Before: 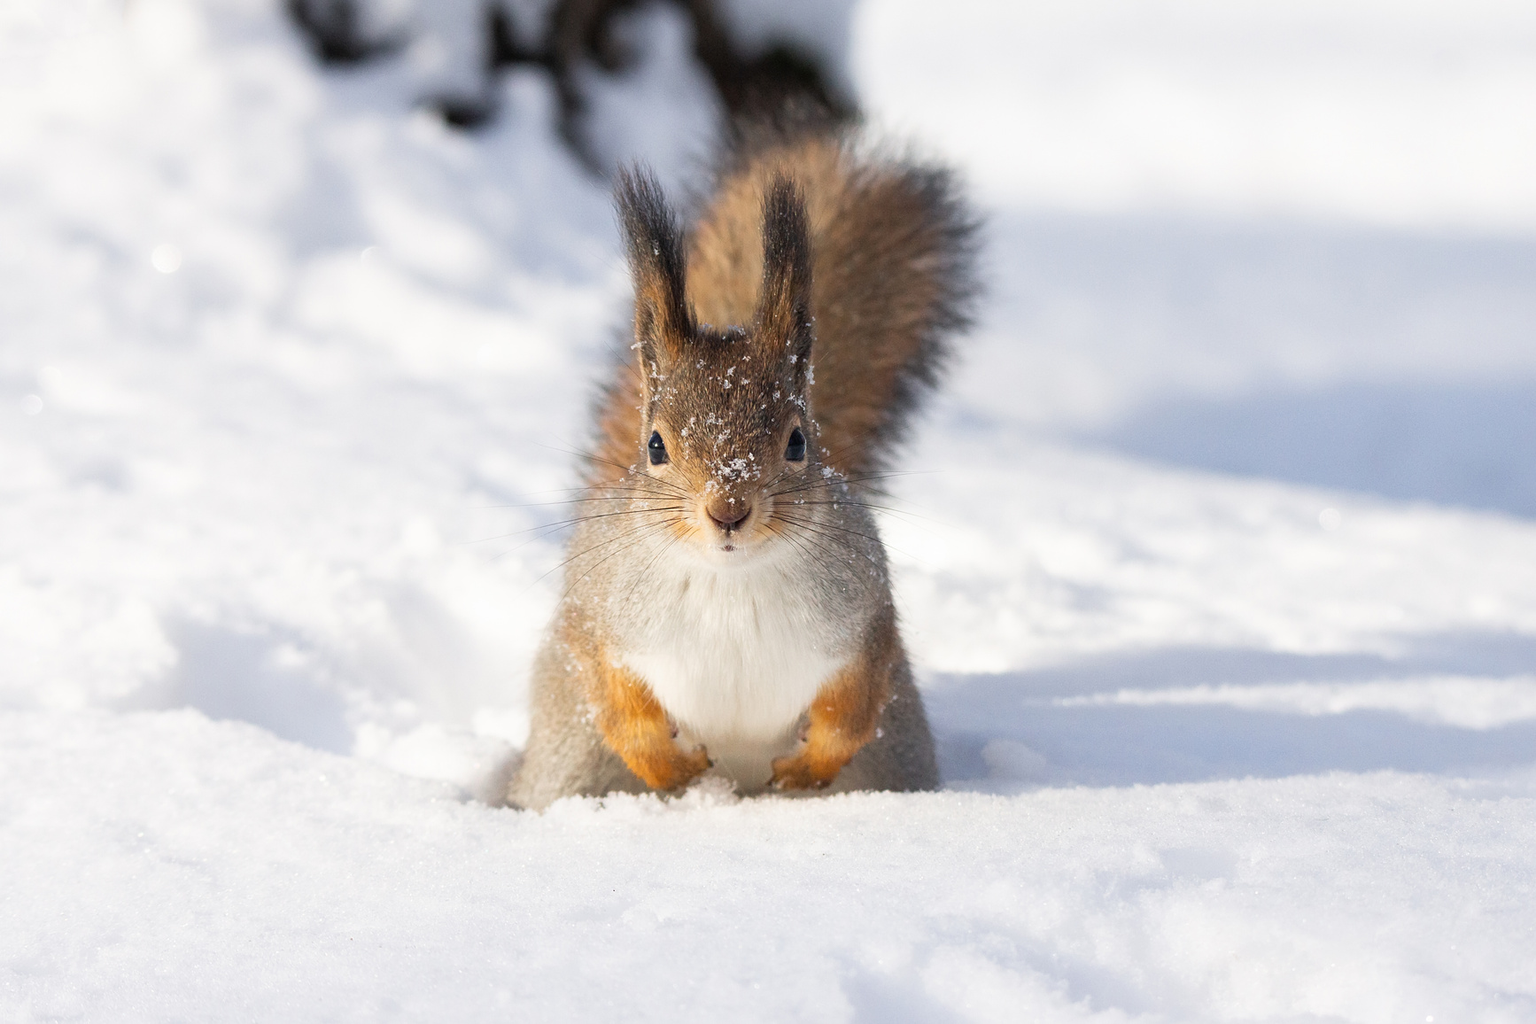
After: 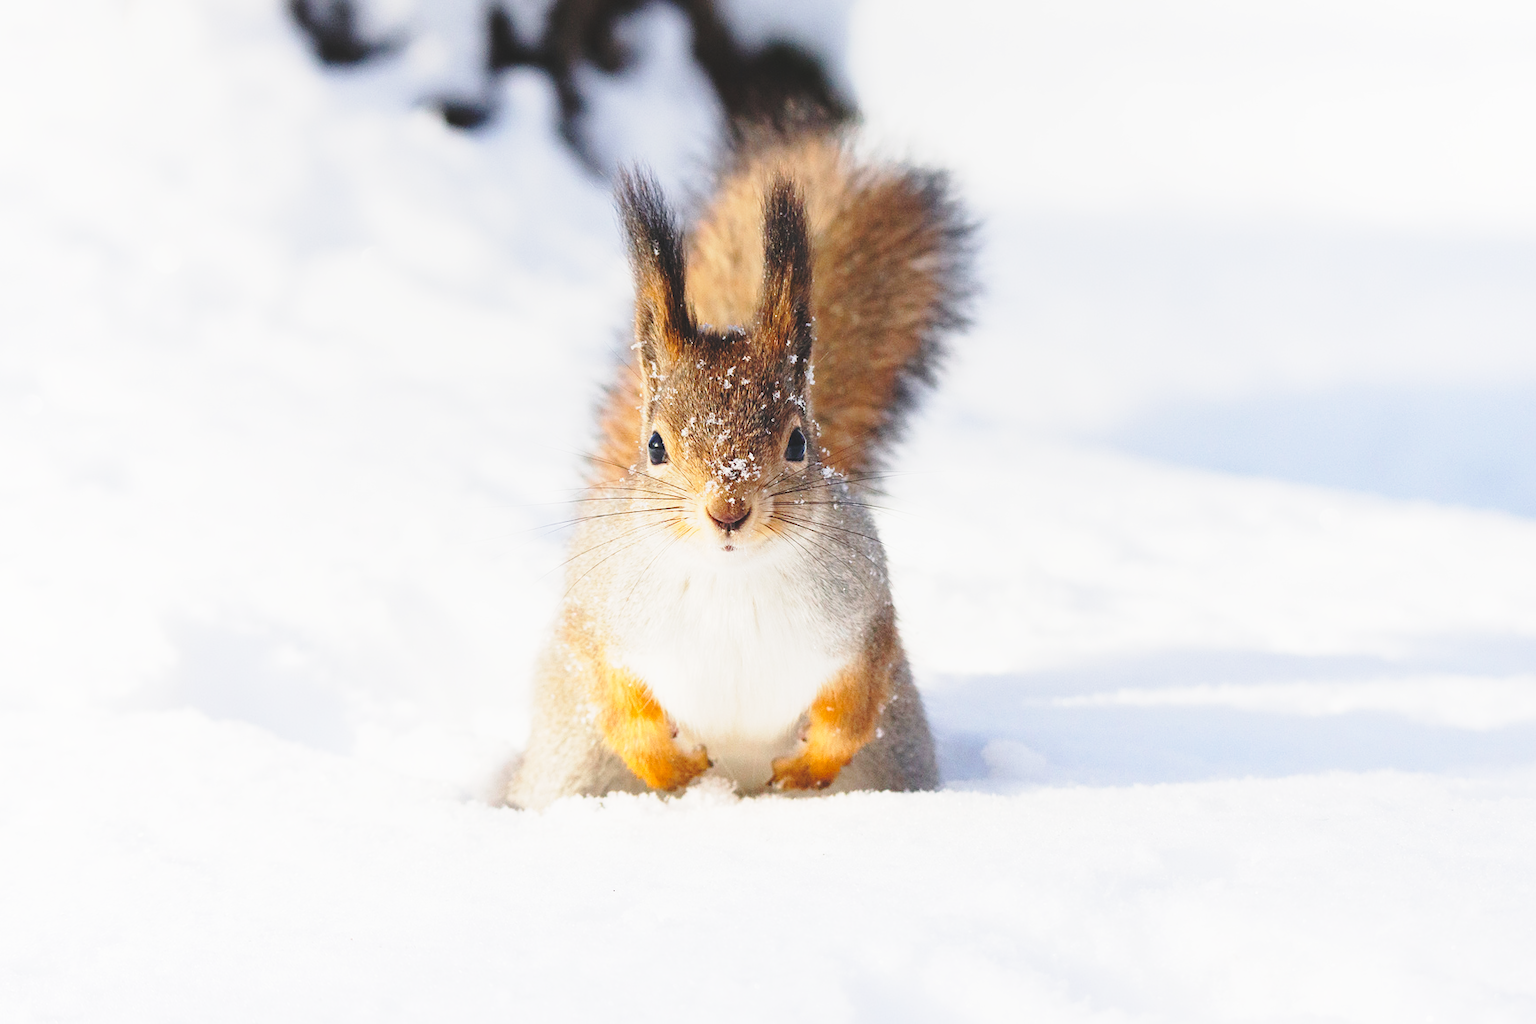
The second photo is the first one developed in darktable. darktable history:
base curve: curves: ch0 [(0, 0) (0.04, 0.03) (0.133, 0.232) (0.448, 0.748) (0.843, 0.968) (1, 1)], preserve colors none
local contrast: highlights 70%, shadows 67%, detail 83%, midtone range 0.328
